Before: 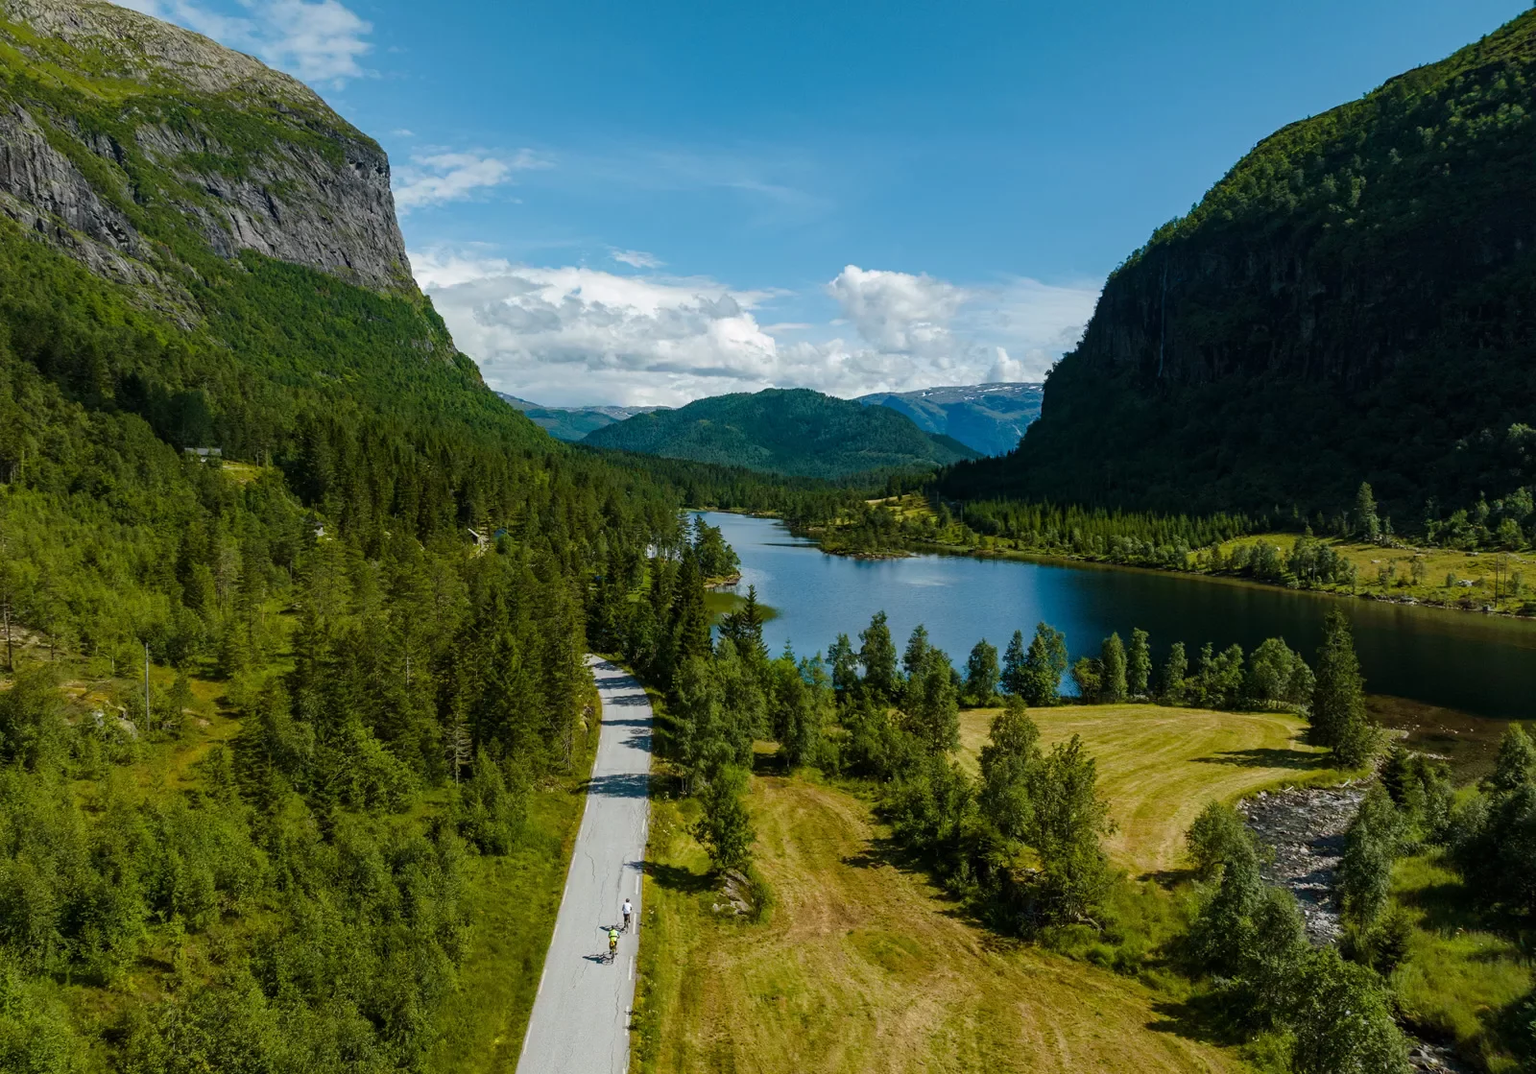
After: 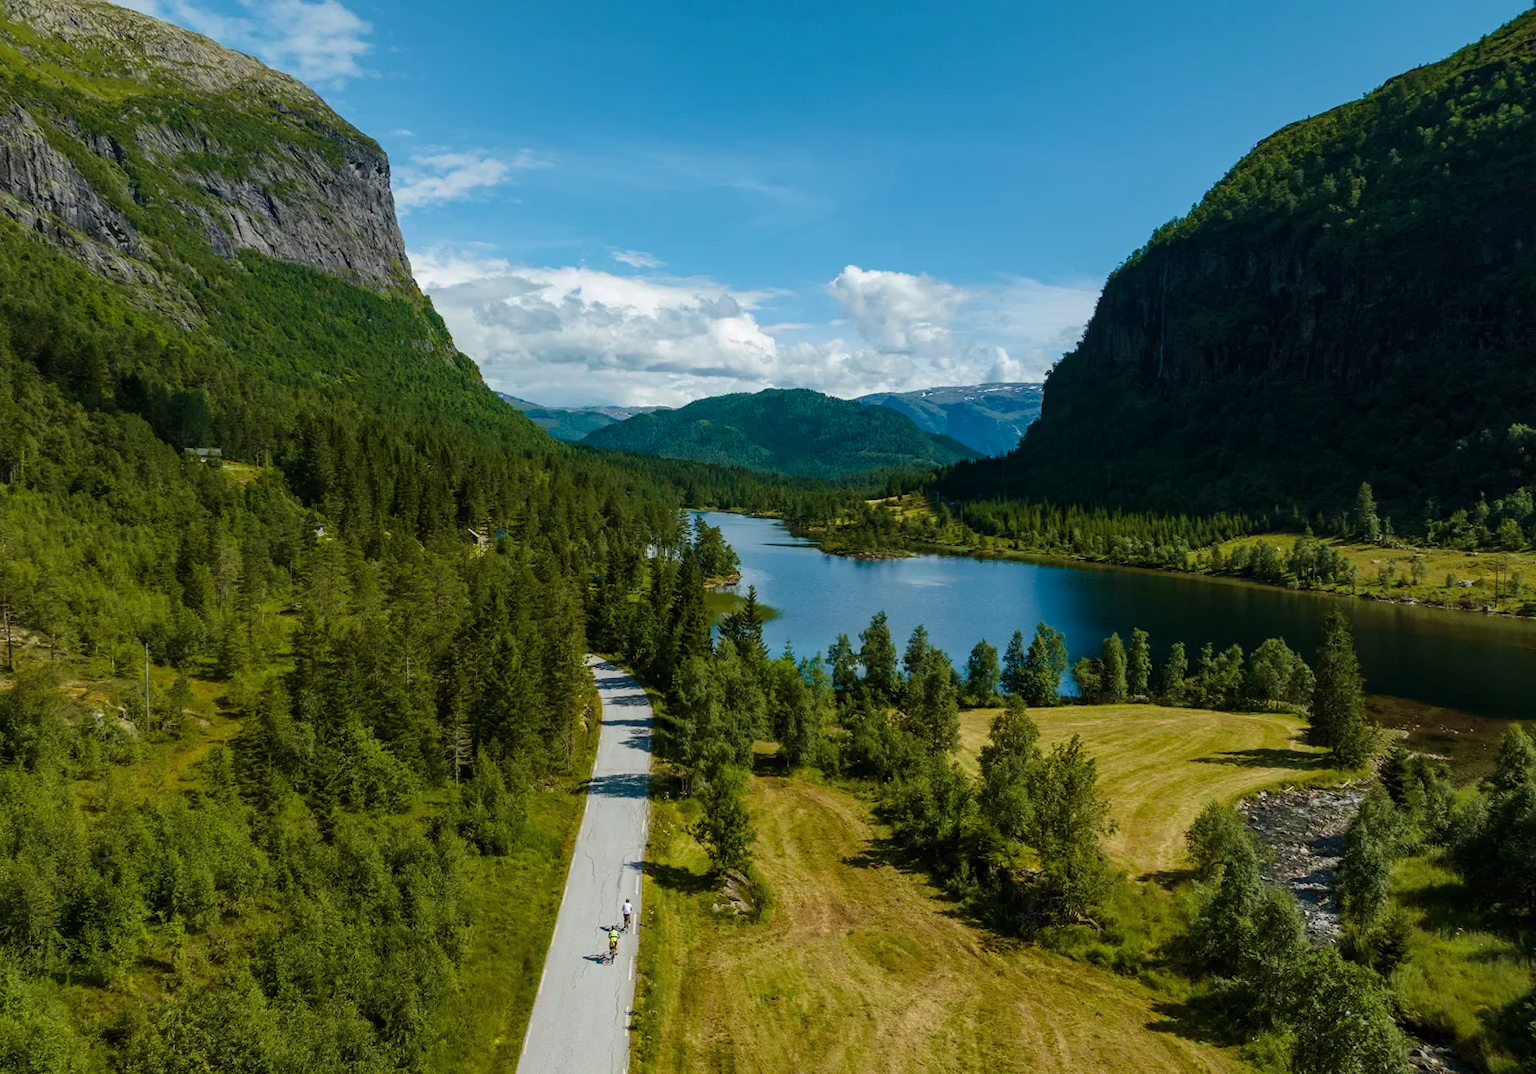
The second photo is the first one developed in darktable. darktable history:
velvia: strength 21.49%
